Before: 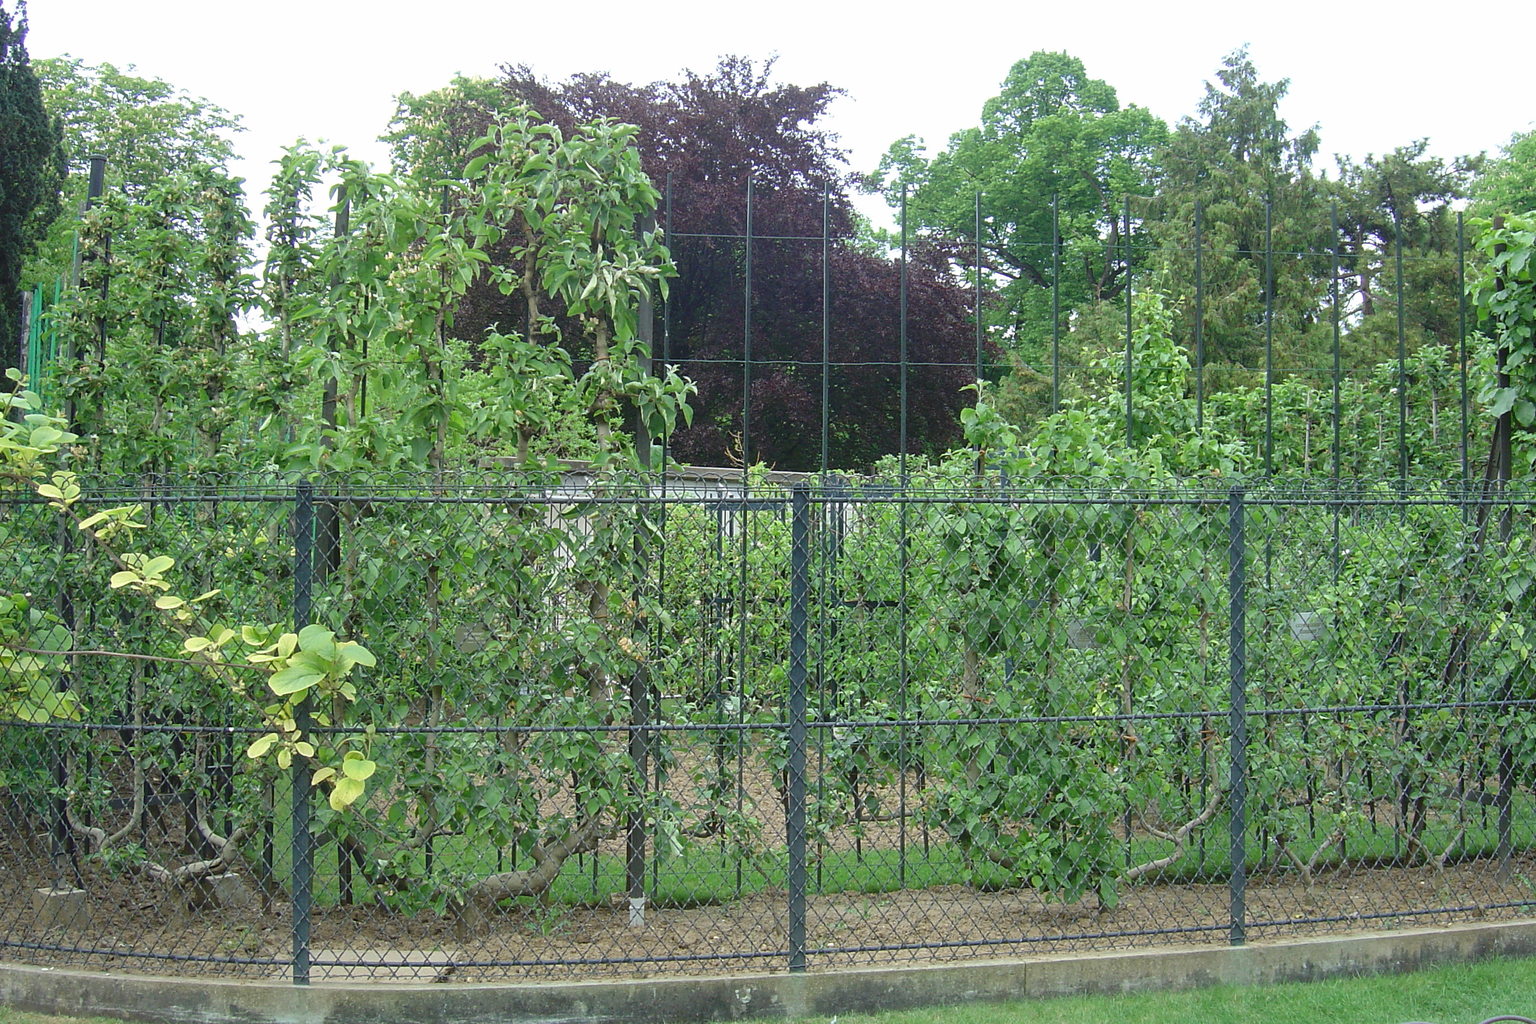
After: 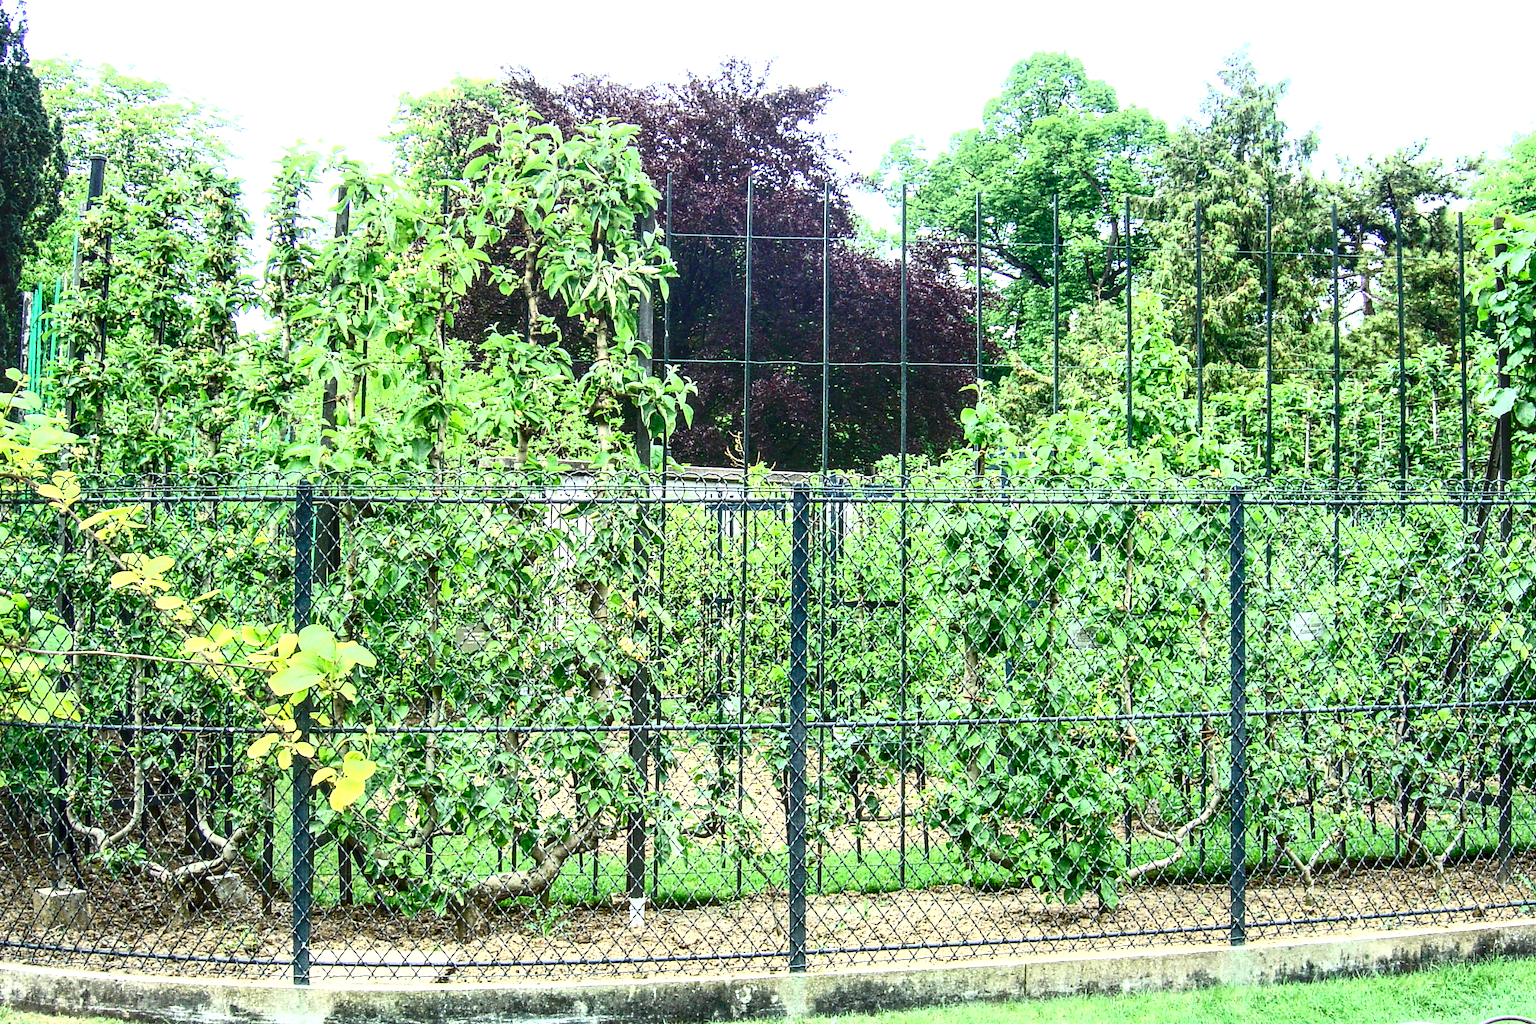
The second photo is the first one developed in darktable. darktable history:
local contrast: highlights 79%, shadows 56%, detail 173%, midtone range 0.425
contrast brightness saturation: contrast 0.84, brightness 0.598, saturation 0.59
